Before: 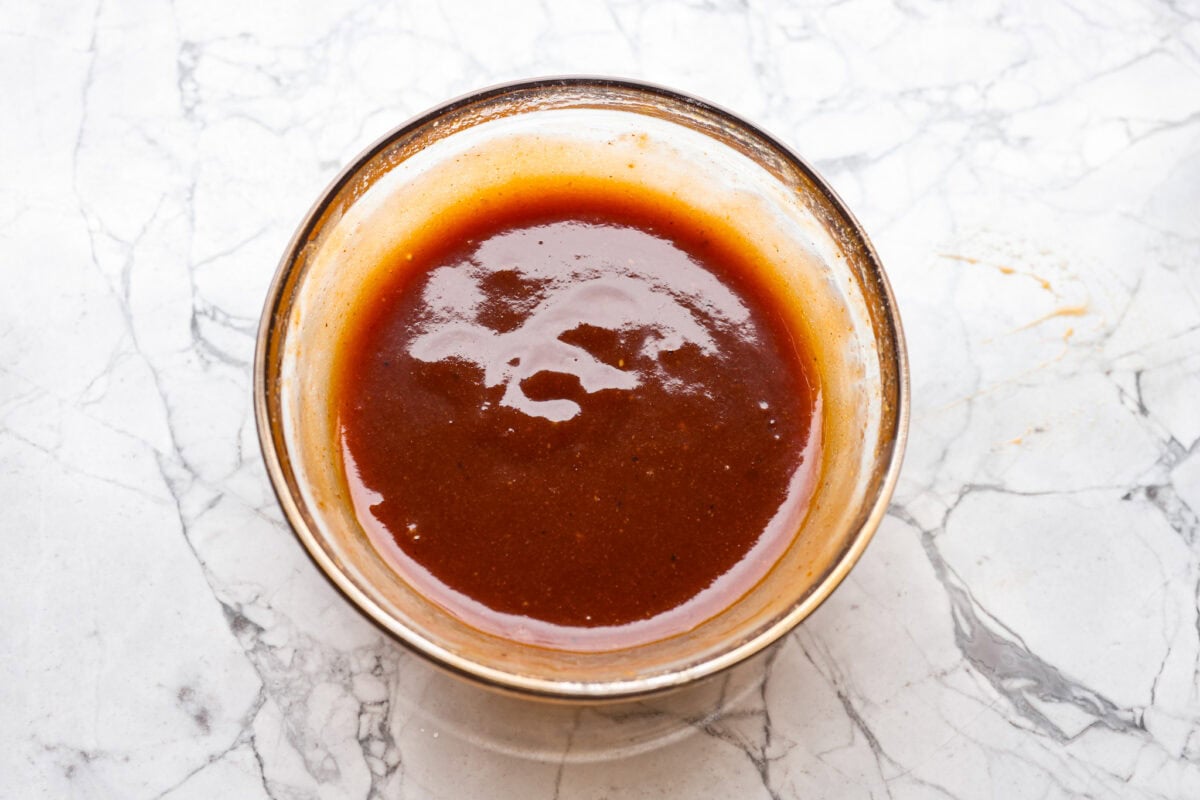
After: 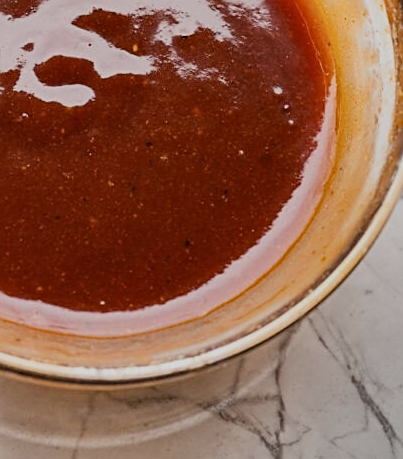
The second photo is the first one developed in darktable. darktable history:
filmic rgb: black relative exposure -7.65 EV, white relative exposure 4.56 EV, hardness 3.61
shadows and highlights: shadows 24.23, highlights -78.69, shadows color adjustment 99.16%, highlights color adjustment 0.155%, soften with gaussian
sharpen: on, module defaults
crop: left 40.564%, top 39.473%, right 25.843%, bottom 3.111%
